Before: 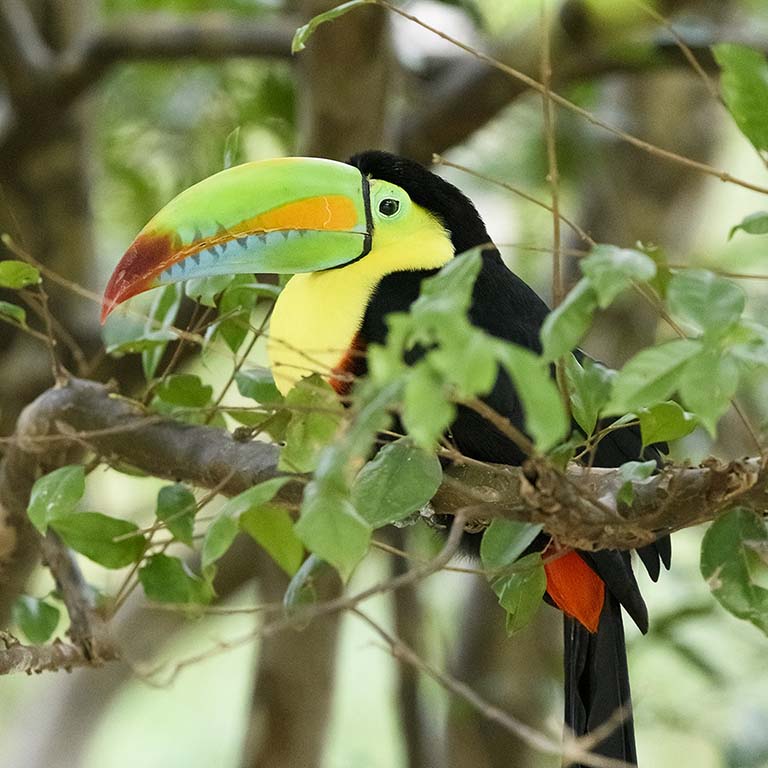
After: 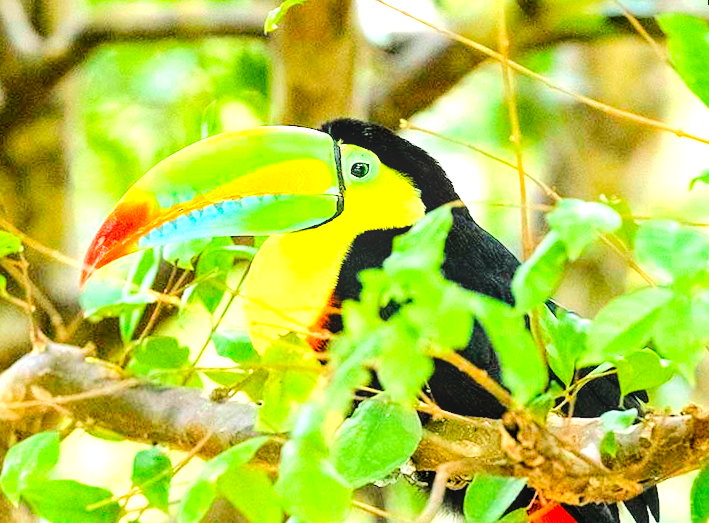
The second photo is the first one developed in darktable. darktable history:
exposure: black level correction 0, exposure 1.45 EV, compensate exposure bias true, compensate highlight preservation false
crop: bottom 28.576%
local contrast: on, module defaults
white balance: red 1, blue 1
tone curve: curves: ch0 [(0, 0) (0.004, 0) (0.133, 0.071) (0.341, 0.453) (0.839, 0.922) (1, 1)], color space Lab, linked channels, preserve colors none
color balance rgb: perceptual saturation grading › global saturation 25%, global vibrance 20%
rotate and perspective: rotation -1.68°, lens shift (vertical) -0.146, crop left 0.049, crop right 0.912, crop top 0.032, crop bottom 0.96
